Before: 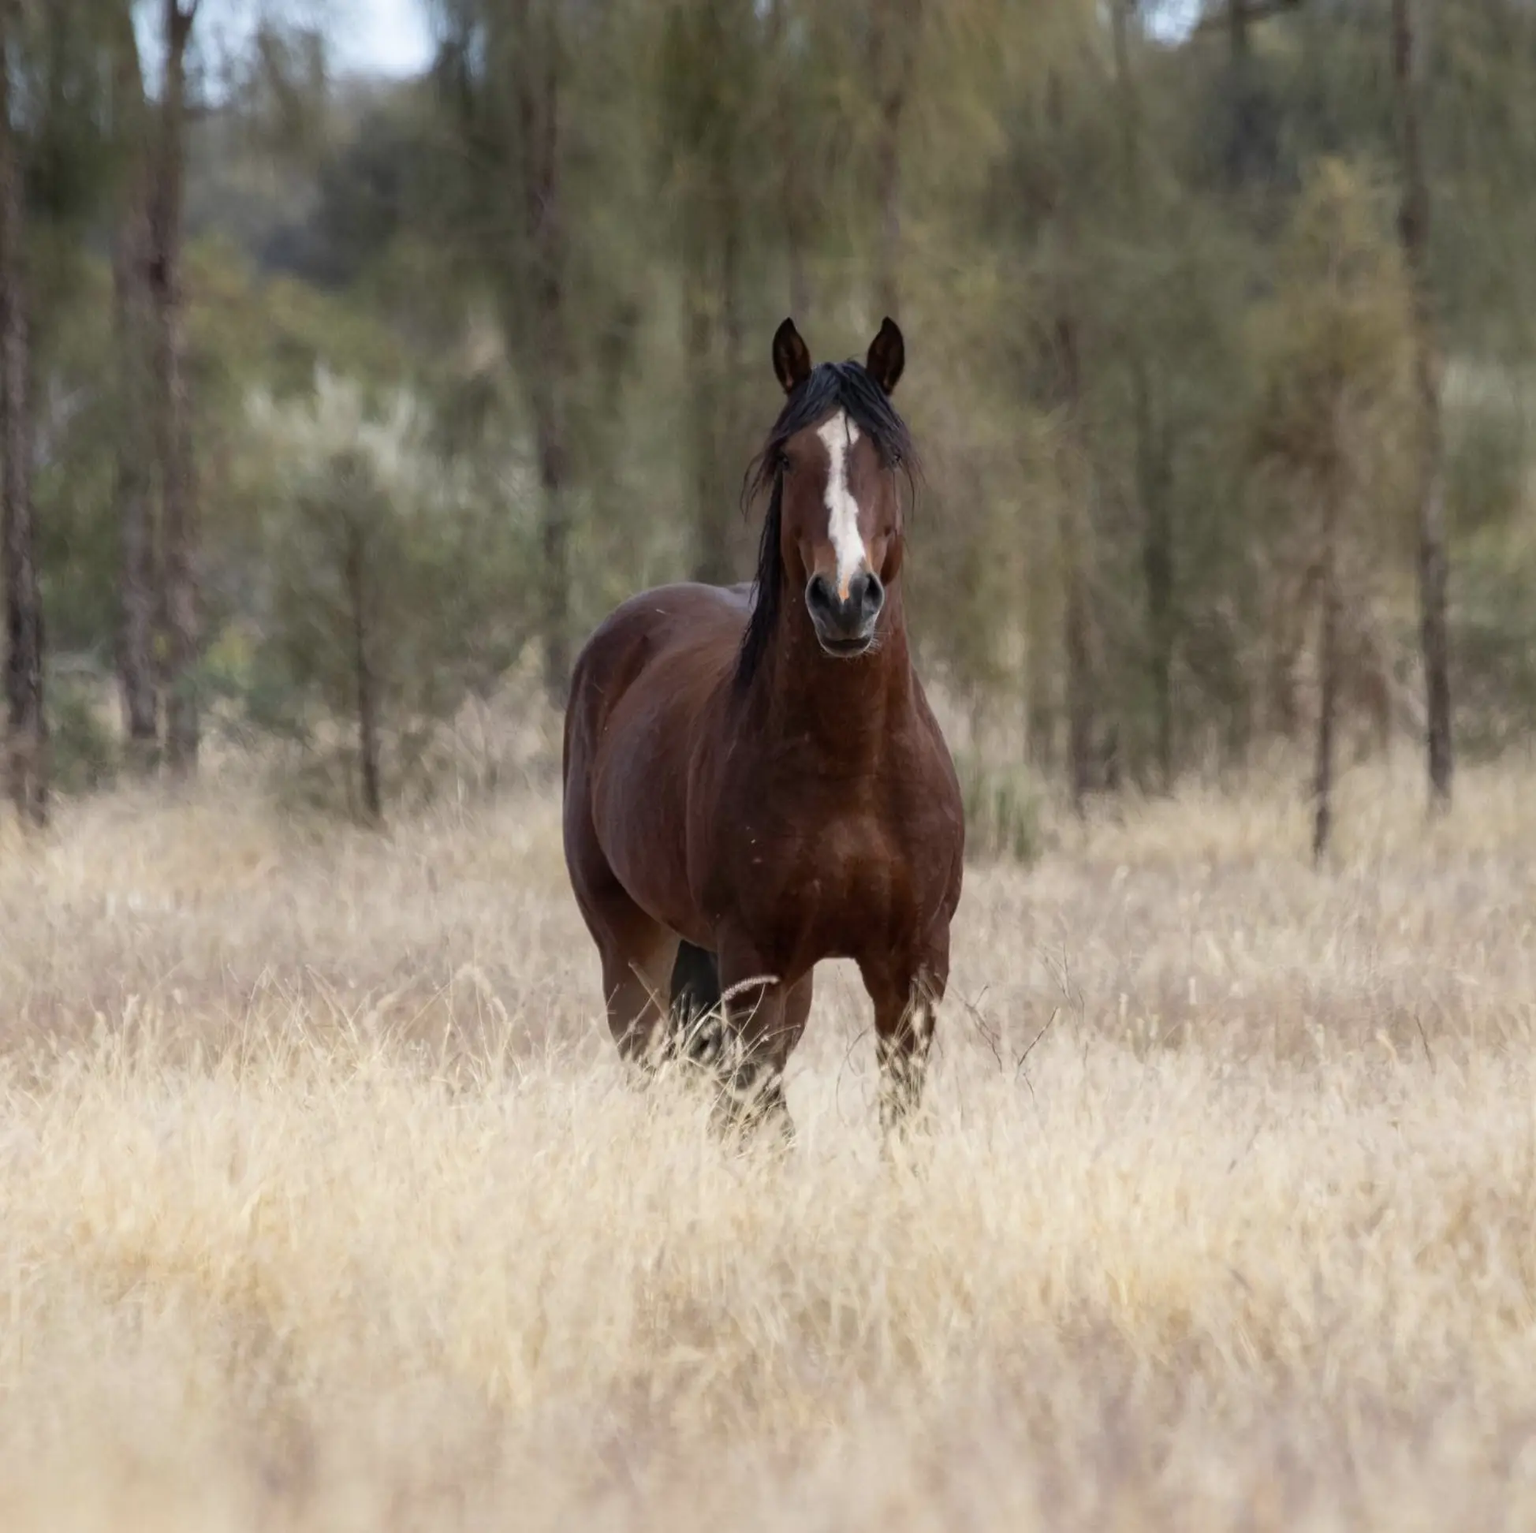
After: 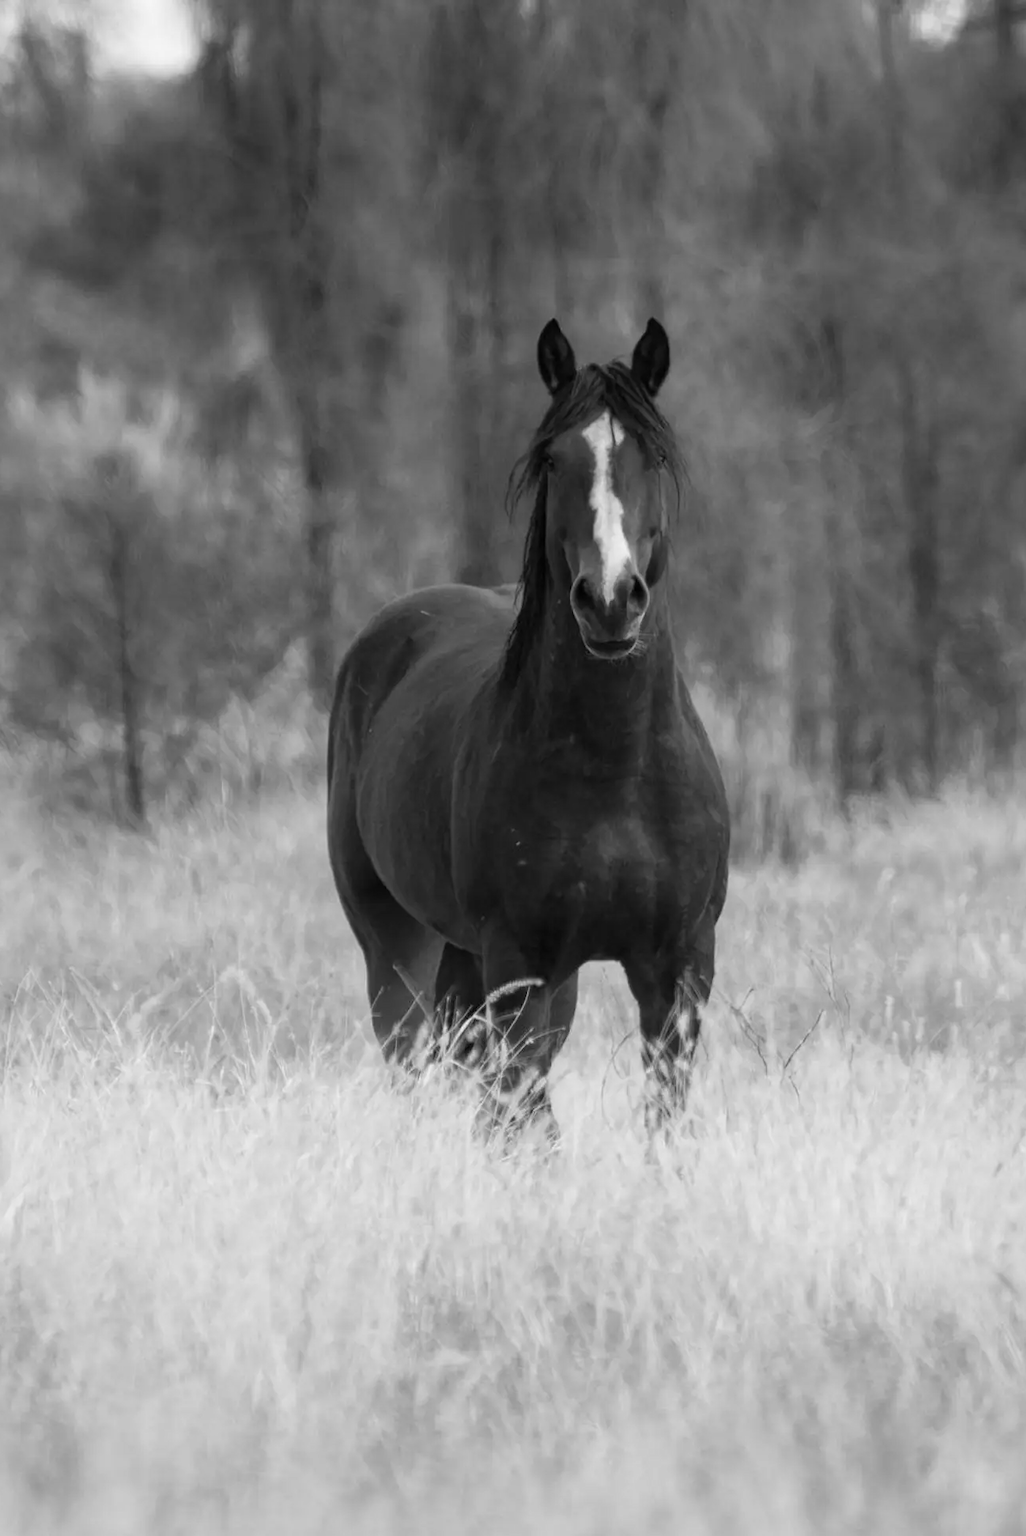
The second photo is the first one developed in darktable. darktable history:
crop and rotate: left 15.446%, right 17.836%
shadows and highlights: radius 331.84, shadows 53.55, highlights -100, compress 94.63%, highlights color adjustment 73.23%, soften with gaussian
exposure: black level correction 0, compensate exposure bias true, compensate highlight preservation false
contrast brightness saturation: saturation -1
